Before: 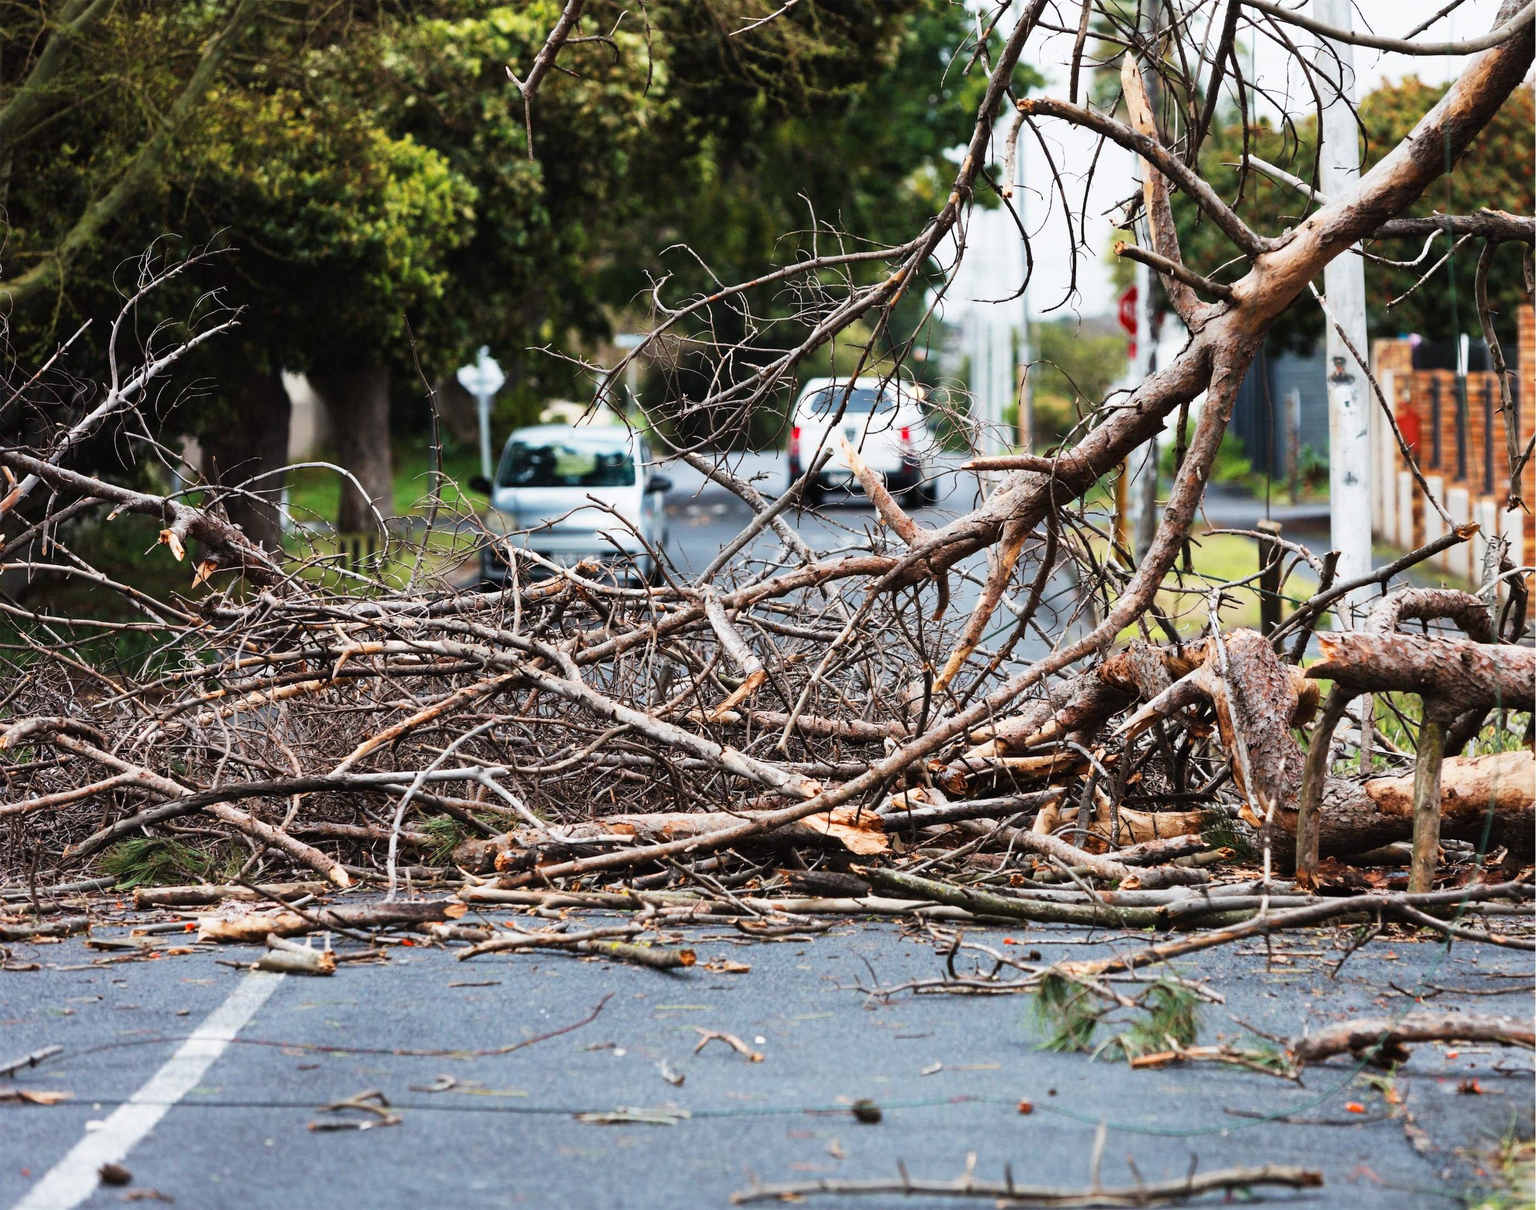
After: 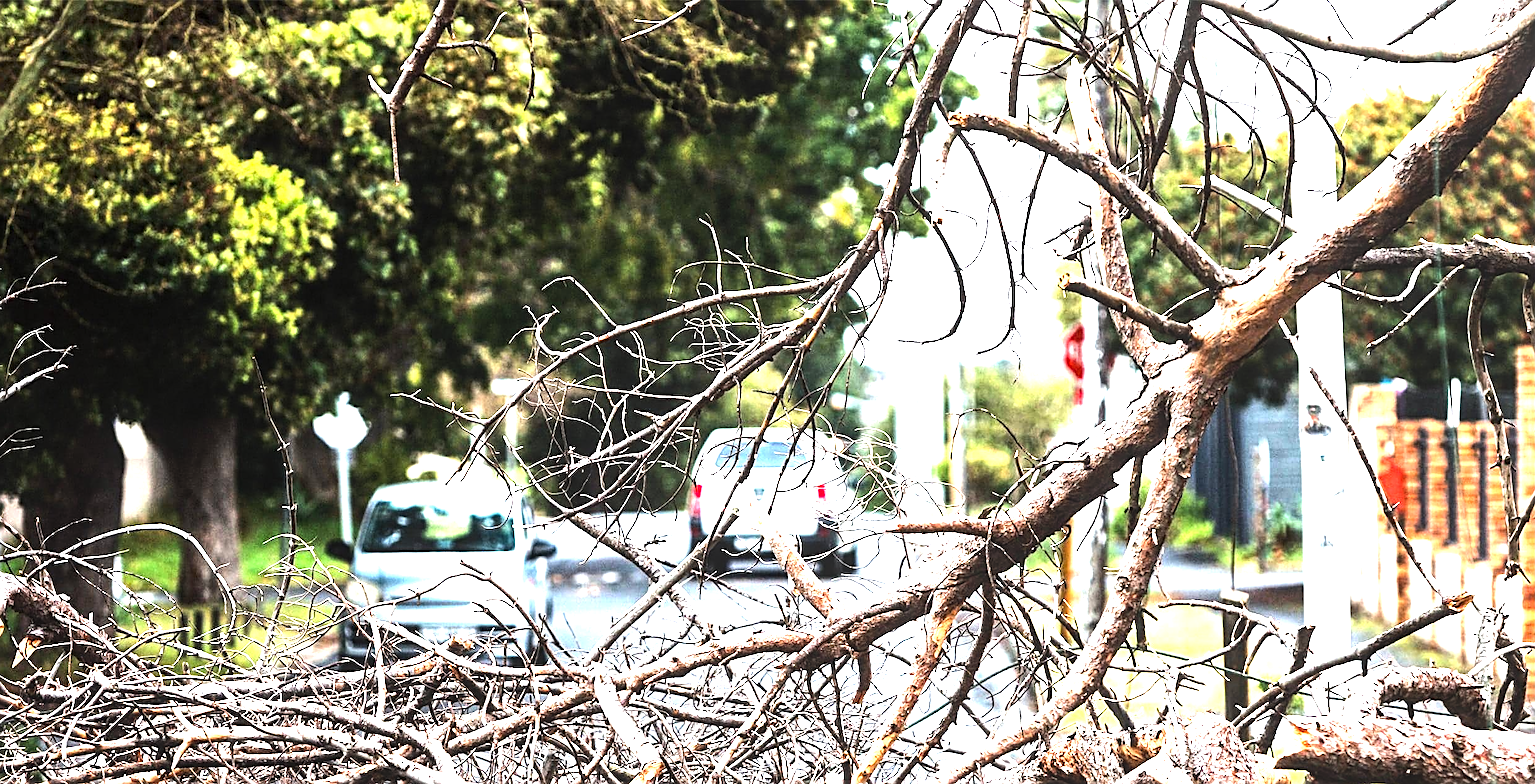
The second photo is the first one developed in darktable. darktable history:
sharpen: radius 2.676, amount 0.669
tone equalizer: -8 EV -1.08 EV, -7 EV -1.01 EV, -6 EV -0.867 EV, -5 EV -0.578 EV, -3 EV 0.578 EV, -2 EV 0.867 EV, -1 EV 1.01 EV, +0 EV 1.08 EV, edges refinement/feathering 500, mask exposure compensation -1.57 EV, preserve details no
crop and rotate: left 11.812%, bottom 42.776%
exposure: black level correction 0.001, exposure 0.955 EV, compensate exposure bias true, compensate highlight preservation false
local contrast: on, module defaults
